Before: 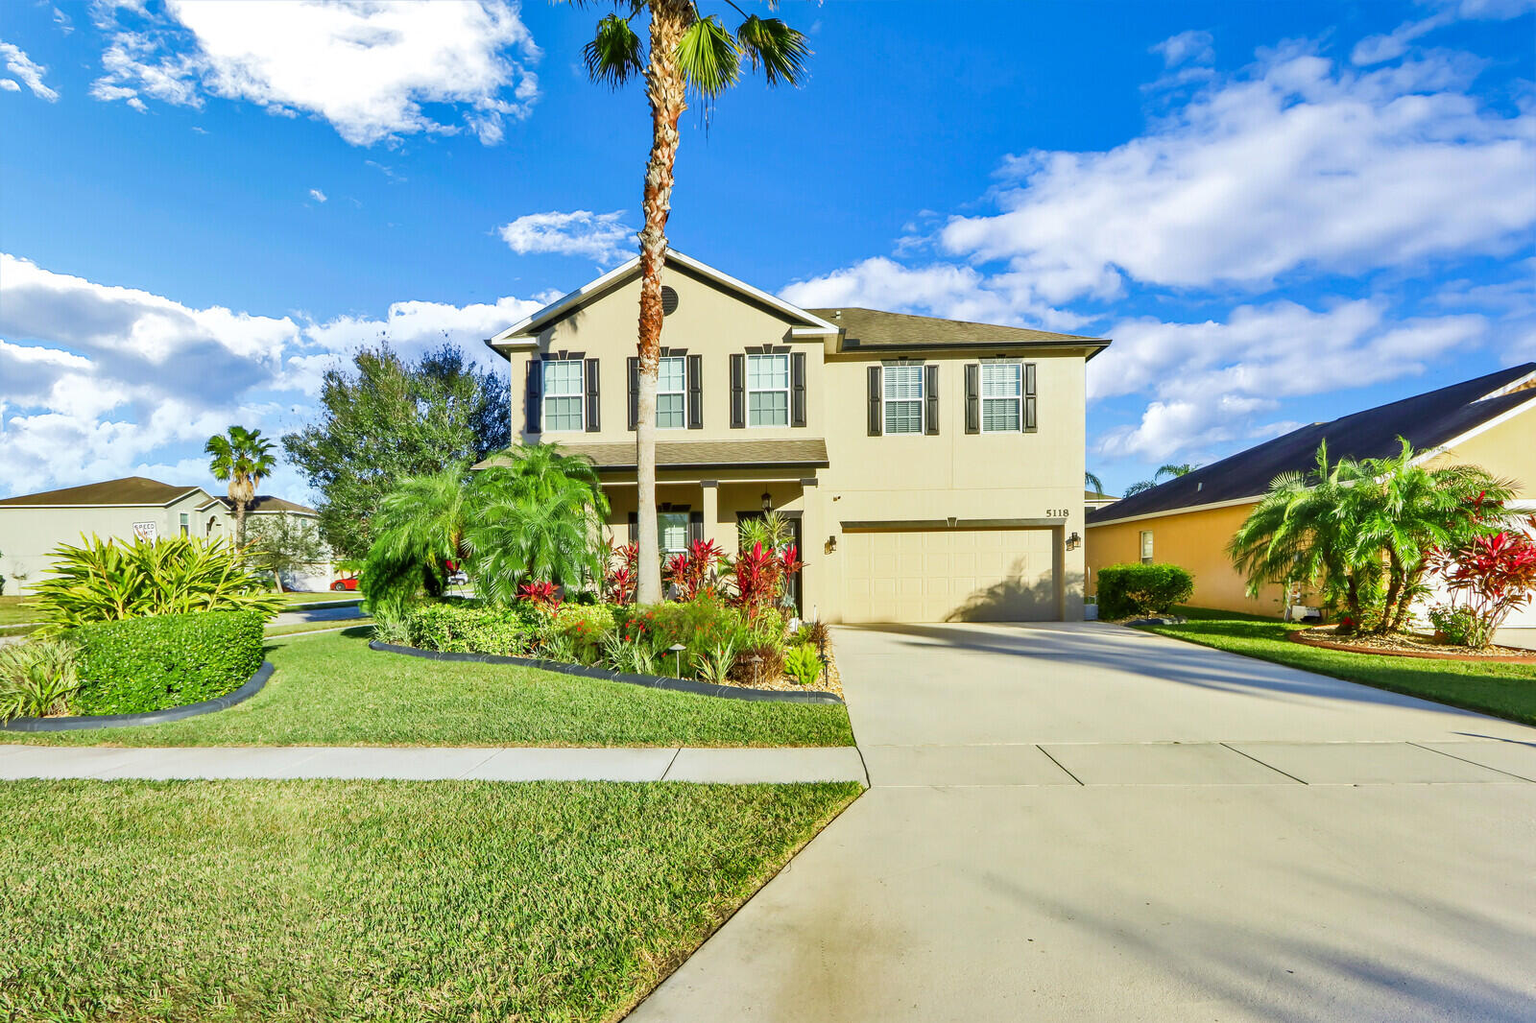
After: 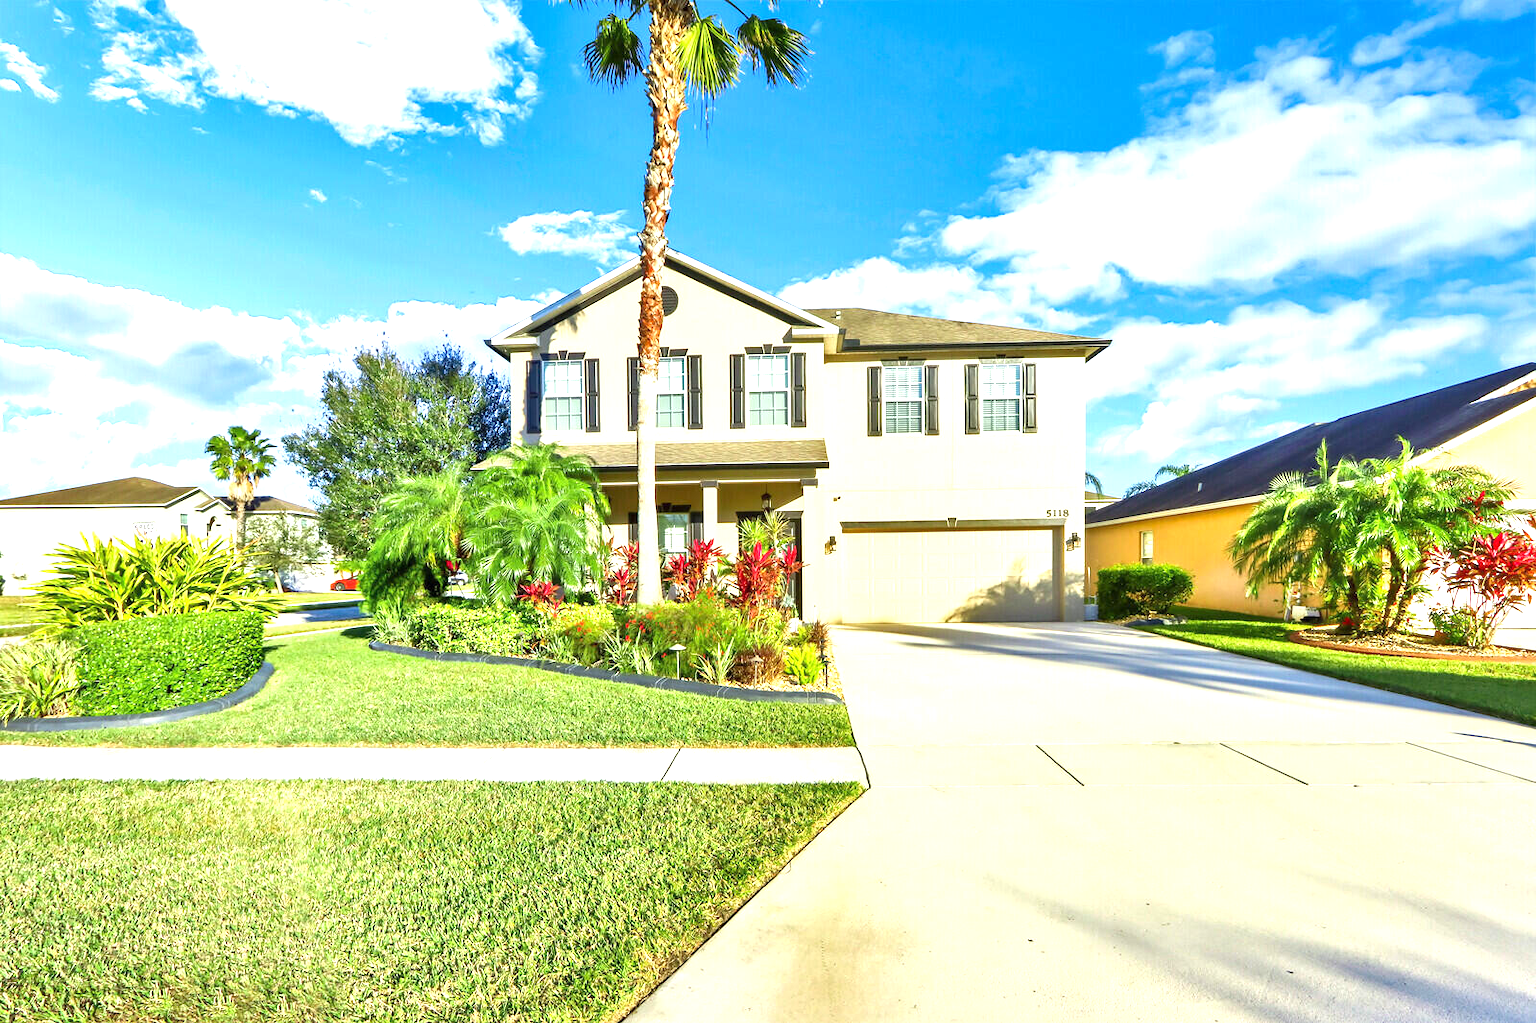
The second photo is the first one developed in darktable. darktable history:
tone equalizer: edges refinement/feathering 500, mask exposure compensation -1.57 EV, preserve details no
exposure: exposure 0.939 EV, compensate highlight preservation false
